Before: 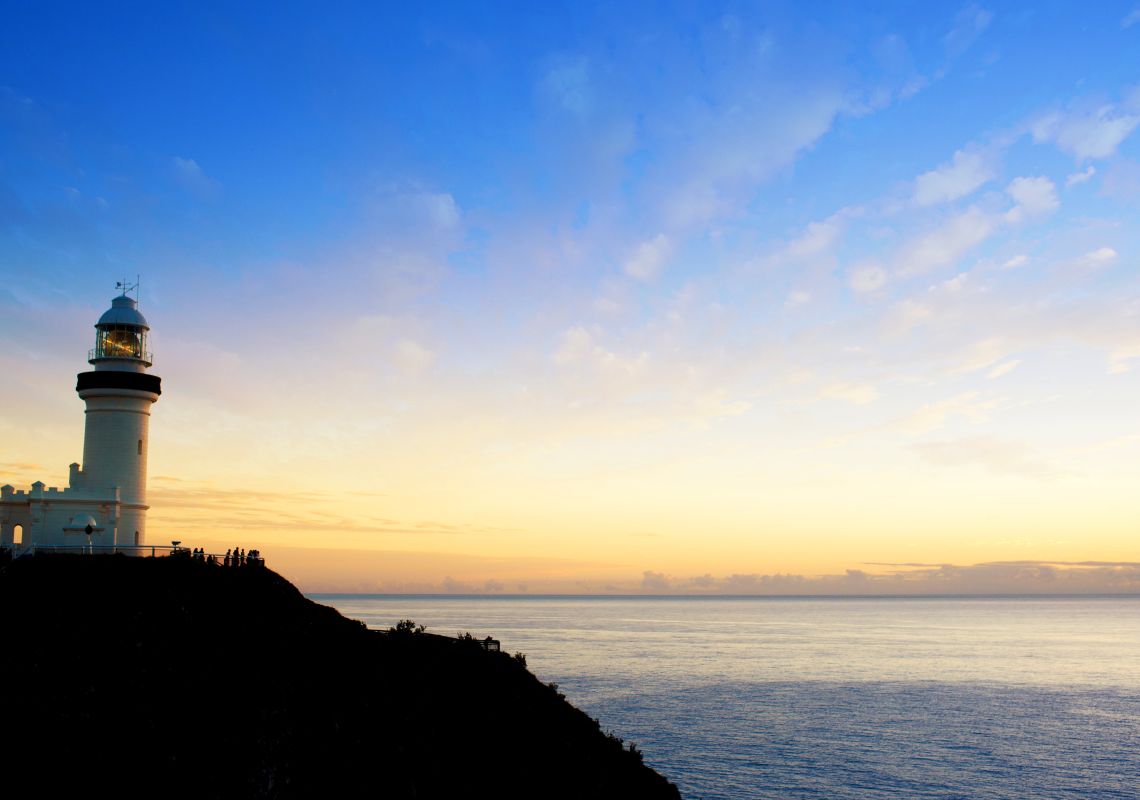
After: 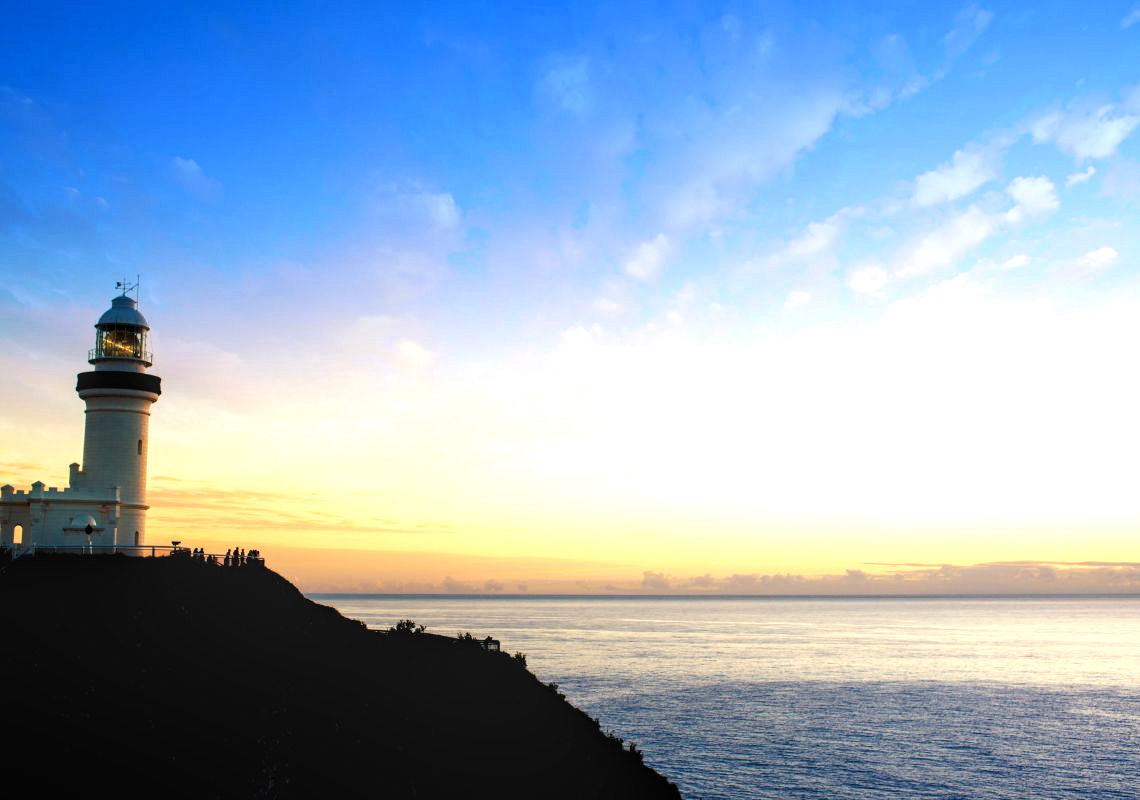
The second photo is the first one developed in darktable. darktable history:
local contrast: on, module defaults
levels: levels [0, 0.476, 0.951]
tone equalizer: -8 EV -0.417 EV, -7 EV -0.389 EV, -6 EV -0.333 EV, -5 EV -0.222 EV, -3 EV 0.222 EV, -2 EV 0.333 EV, -1 EV 0.389 EV, +0 EV 0.417 EV, edges refinement/feathering 500, mask exposure compensation -1.57 EV, preserve details no
